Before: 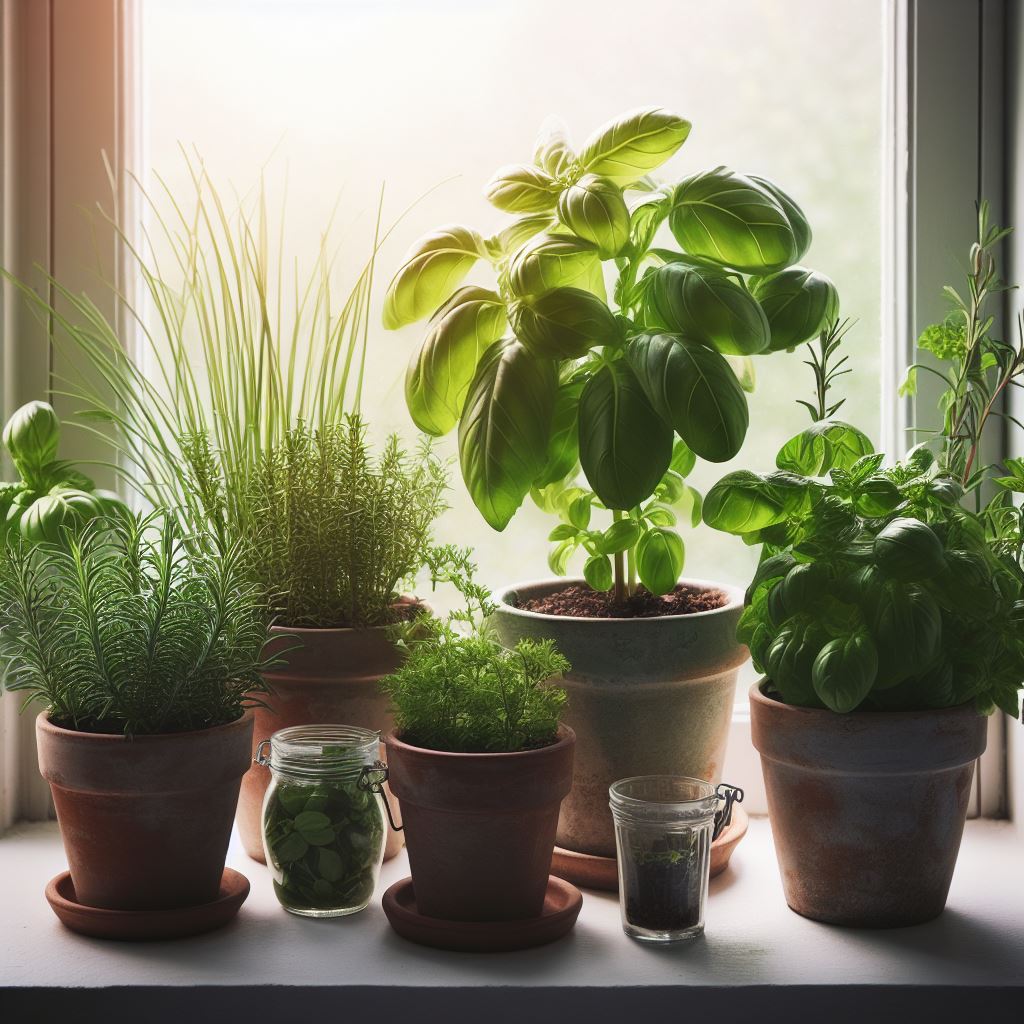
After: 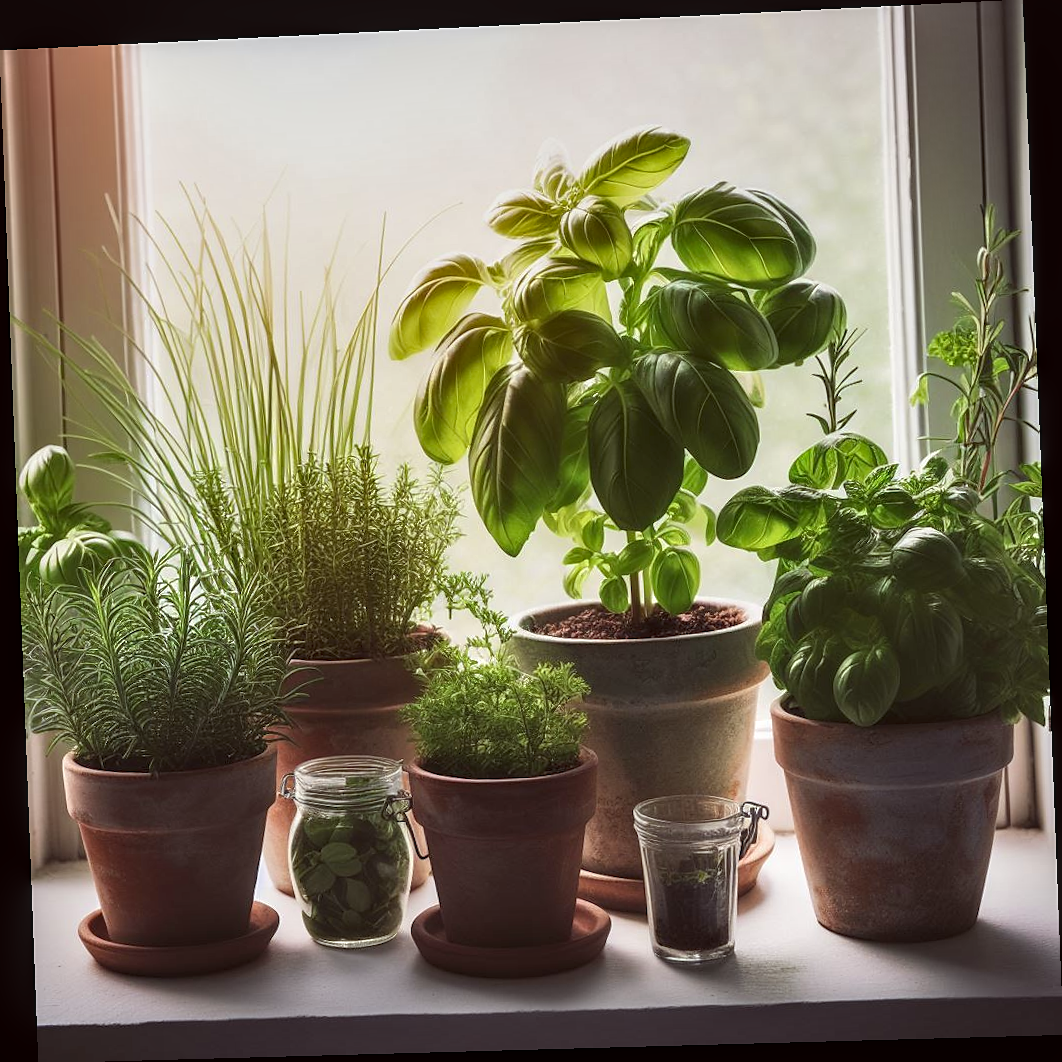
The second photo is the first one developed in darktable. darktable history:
sharpen: radius 1.458, amount 0.398, threshold 1.271
rotate and perspective: rotation -2.22°, lens shift (horizontal) -0.022, automatic cropping off
color balance: mode lift, gamma, gain (sRGB), lift [1, 1.049, 1, 1]
local contrast: highlights 35%, detail 135%
